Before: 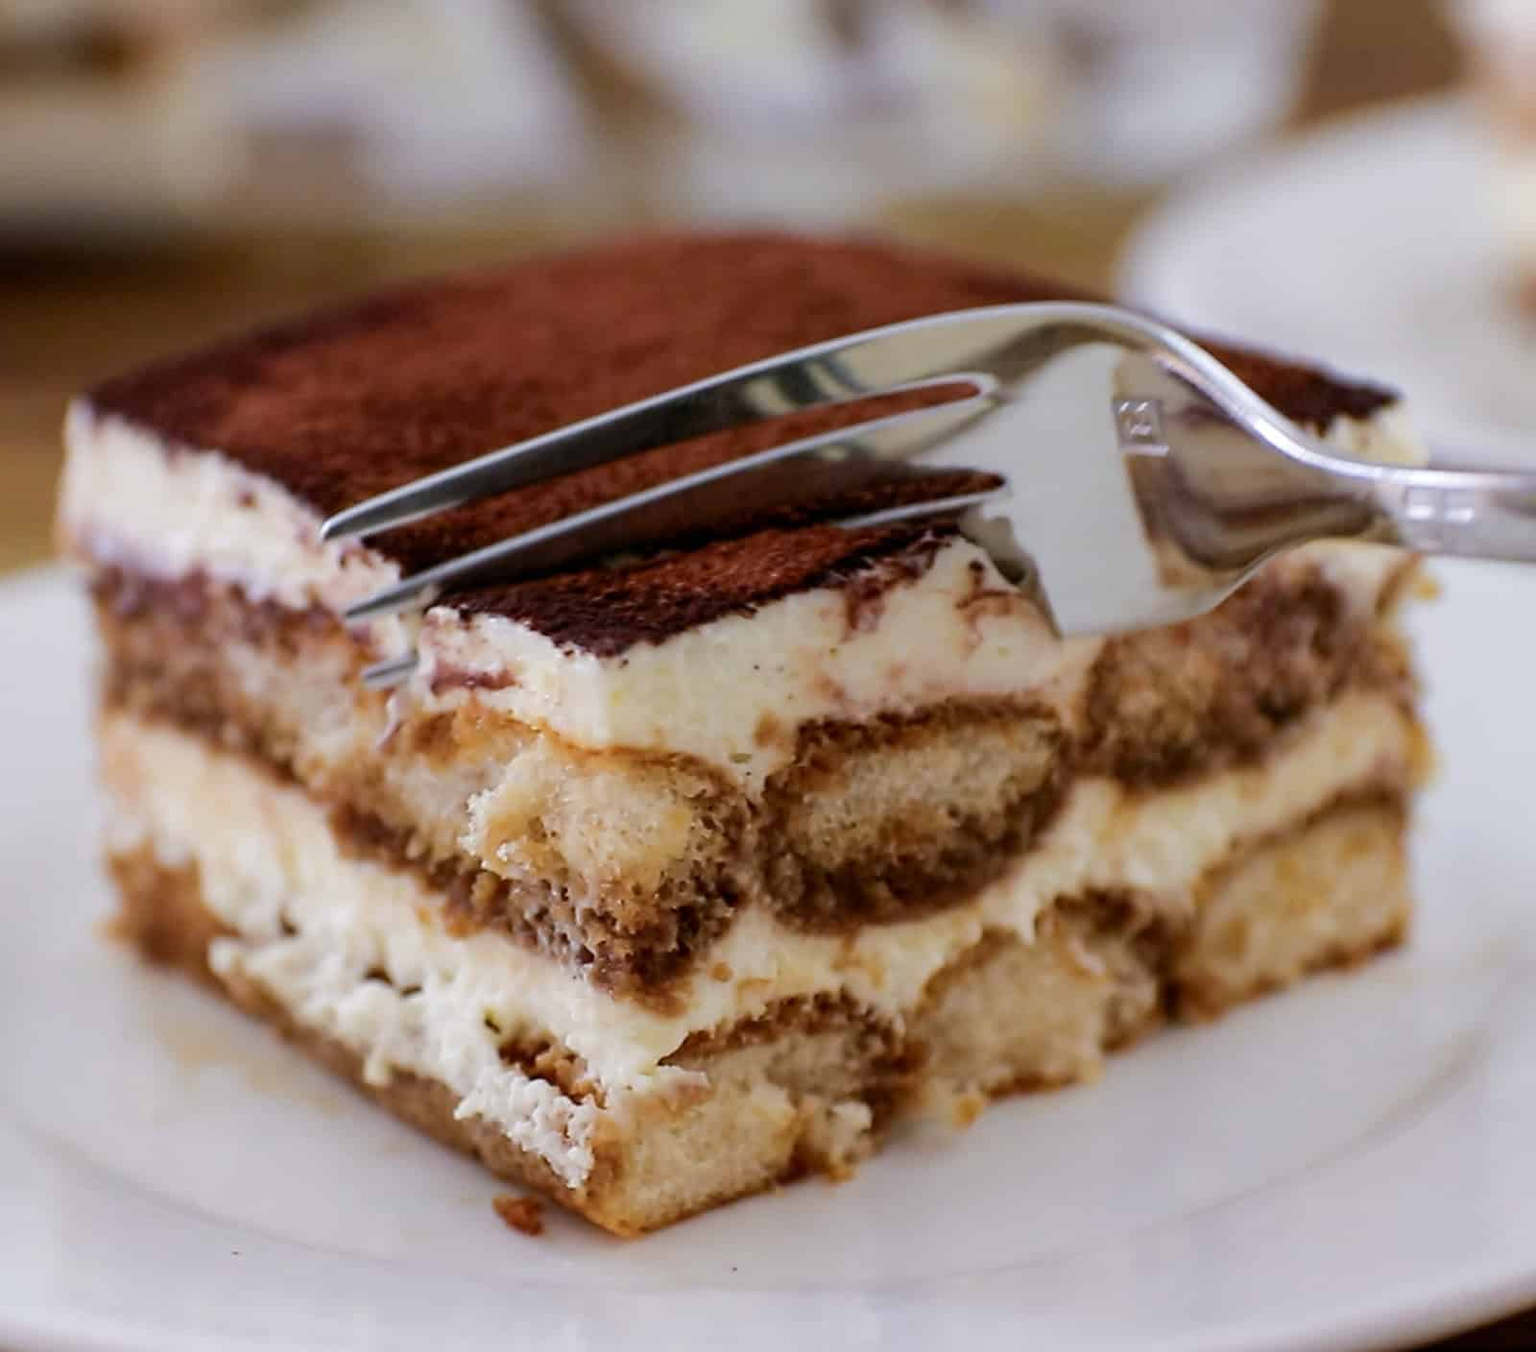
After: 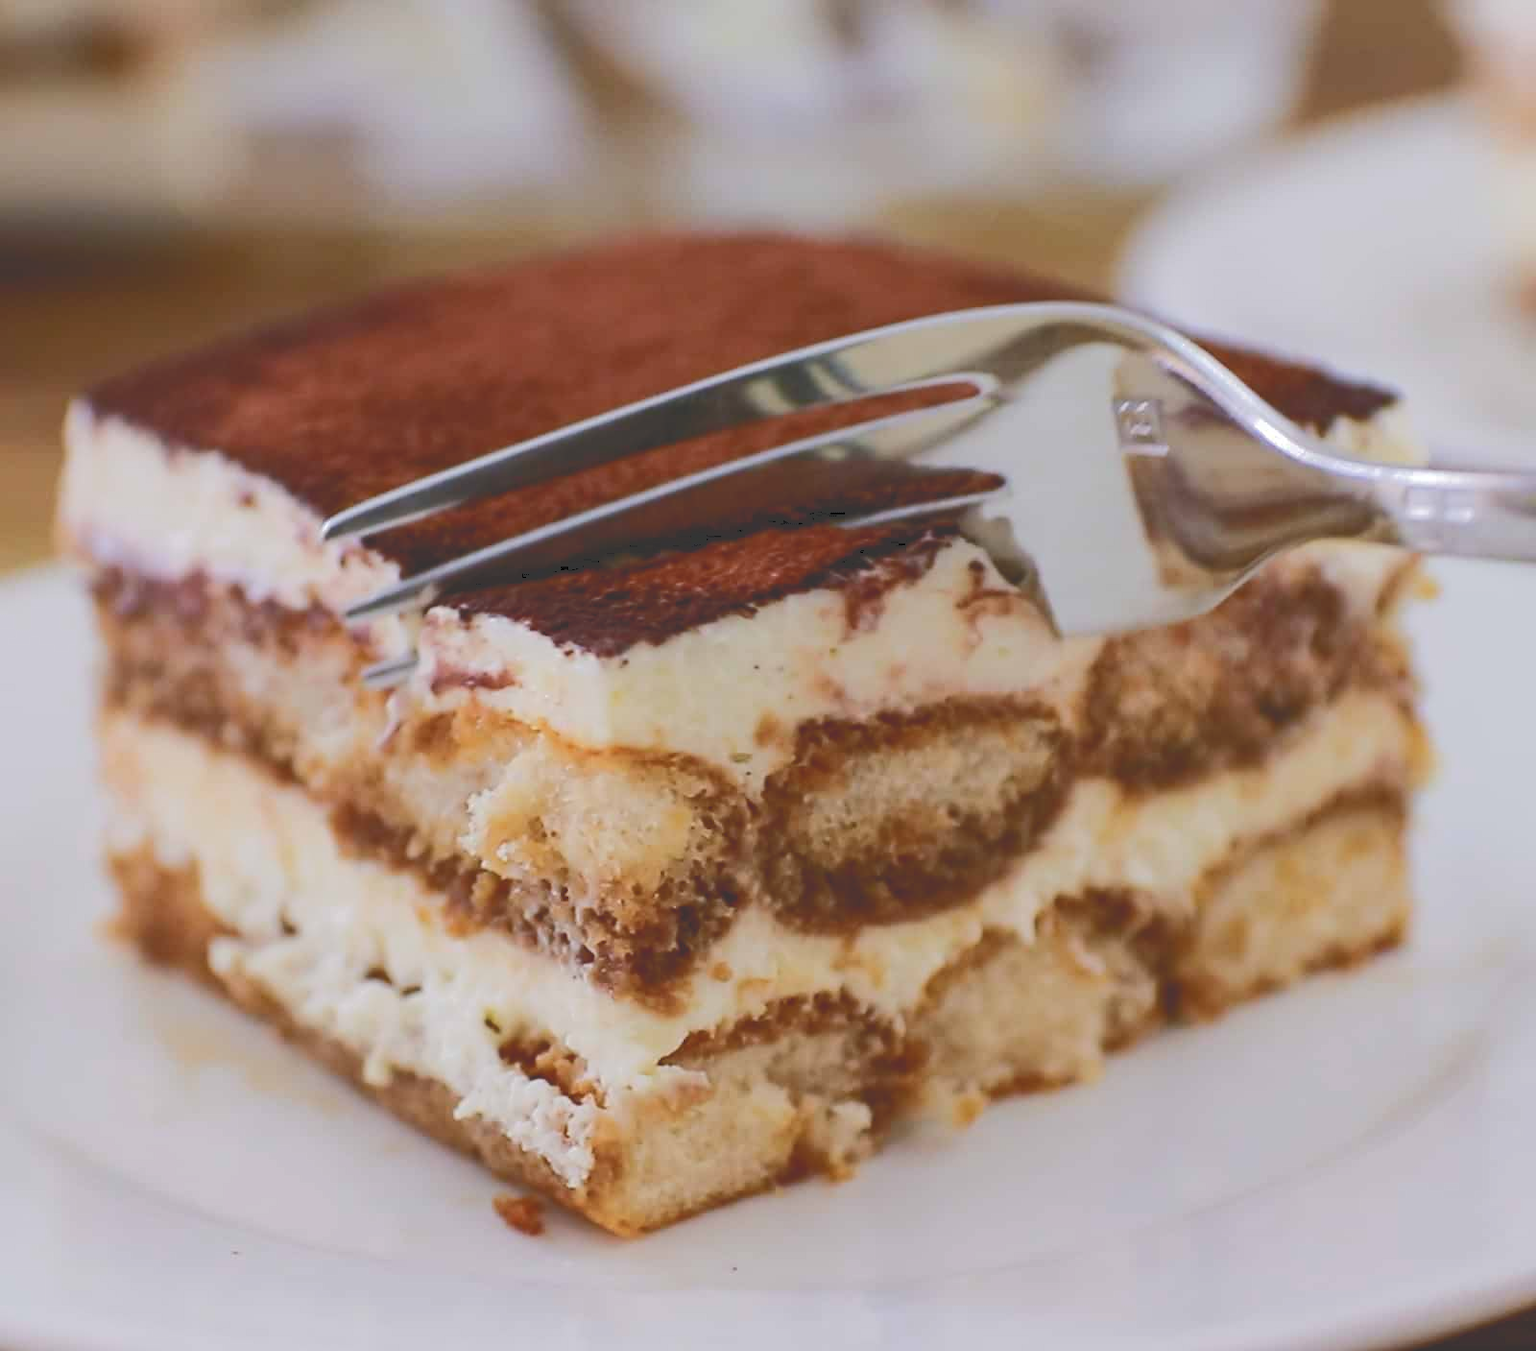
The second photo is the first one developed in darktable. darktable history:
tone curve: curves: ch0 [(0, 0) (0.003, 0.217) (0.011, 0.217) (0.025, 0.229) (0.044, 0.243) (0.069, 0.253) (0.1, 0.265) (0.136, 0.281) (0.177, 0.305) (0.224, 0.331) (0.277, 0.369) (0.335, 0.415) (0.399, 0.472) (0.468, 0.543) (0.543, 0.609) (0.623, 0.676) (0.709, 0.734) (0.801, 0.798) (0.898, 0.849) (1, 1)], color space Lab, independent channels, preserve colors none
